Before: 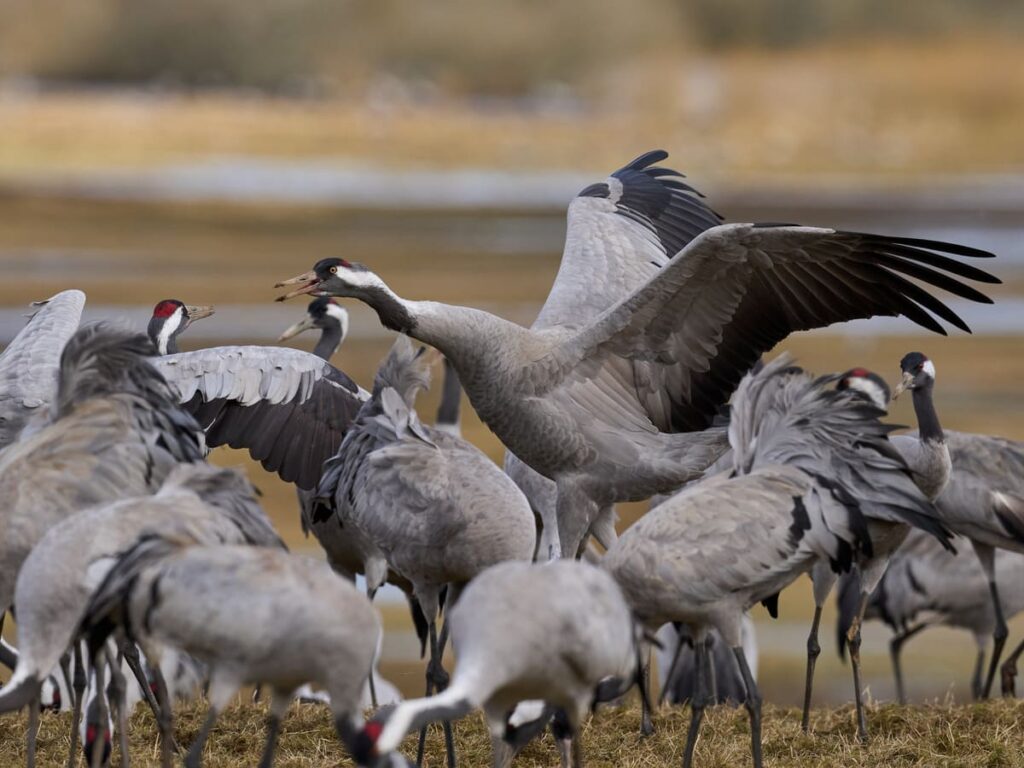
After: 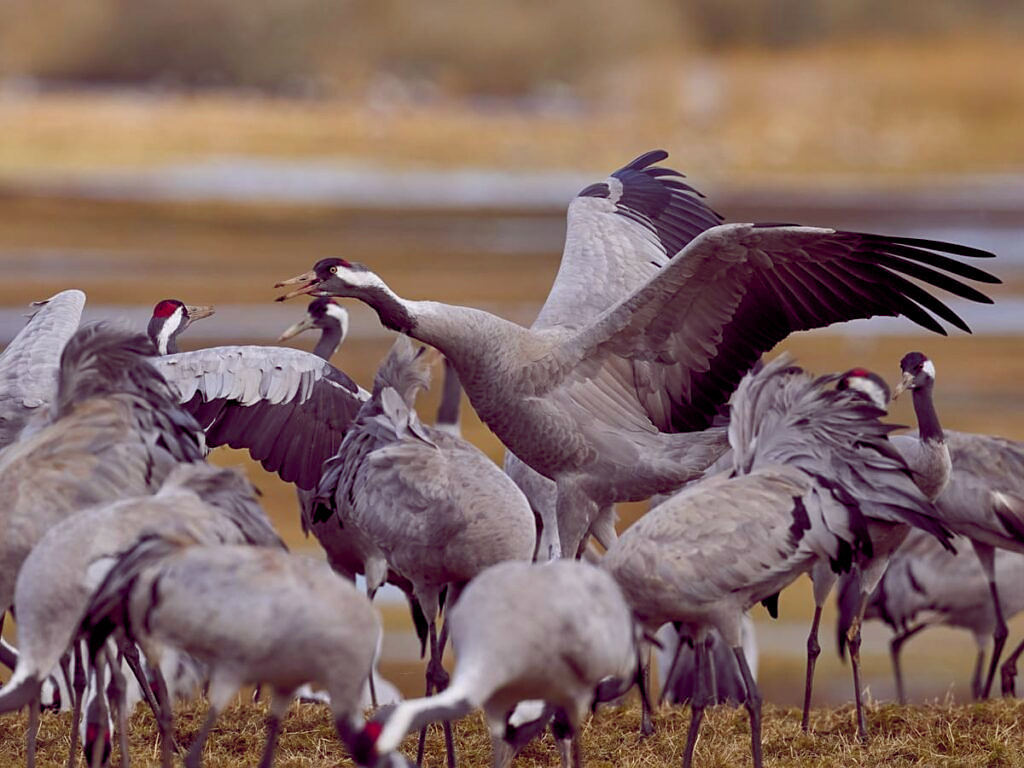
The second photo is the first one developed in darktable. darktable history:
sharpen: radius 1.841, amount 0.391, threshold 1.524
color balance rgb: global offset › chroma 0.284%, global offset › hue 319.13°, linear chroma grading › shadows -8.075%, linear chroma grading › global chroma 9.764%, perceptual saturation grading › global saturation 20%, perceptual saturation grading › highlights -25.564%, perceptual saturation grading › shadows 25.163%
